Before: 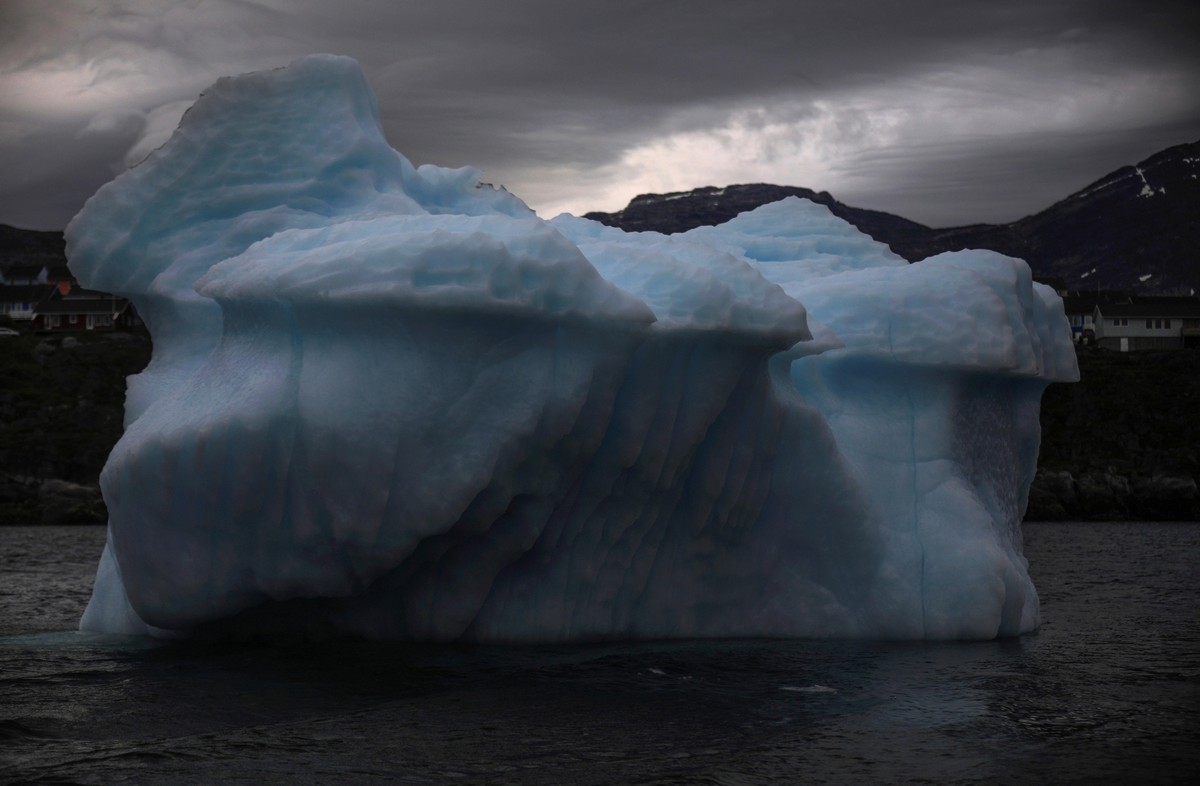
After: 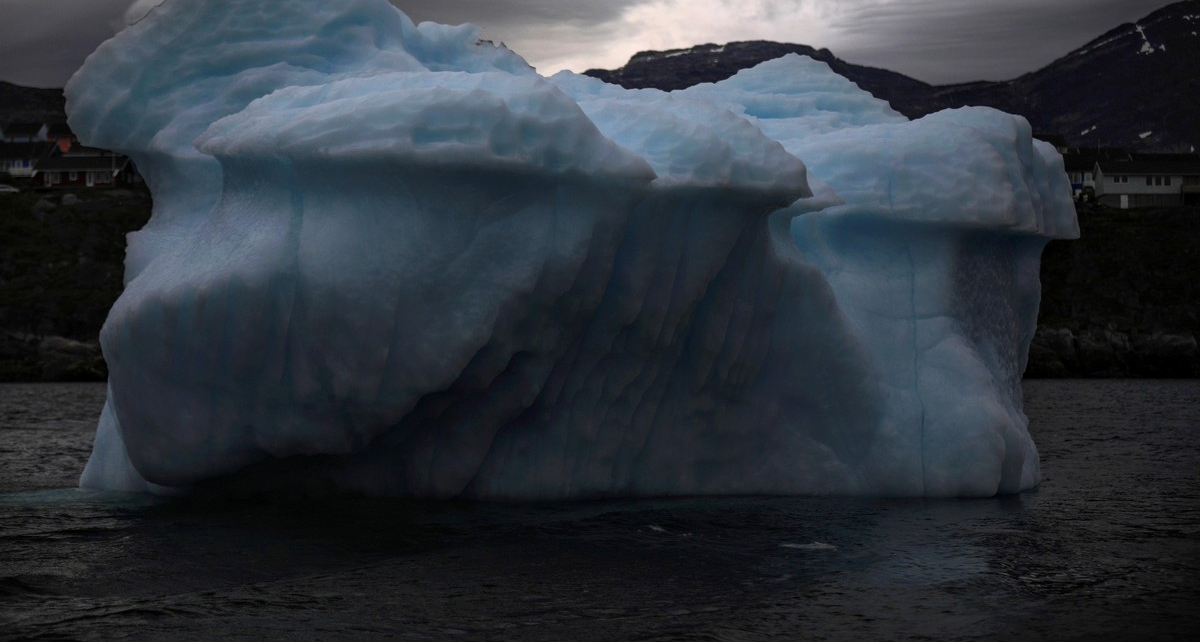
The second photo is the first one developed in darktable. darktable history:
crop and rotate: top 18.302%
shadows and highlights: shadows -20.8, highlights 99.16, soften with gaussian
local contrast: mode bilateral grid, contrast 29, coarseness 15, detail 115%, midtone range 0.2
